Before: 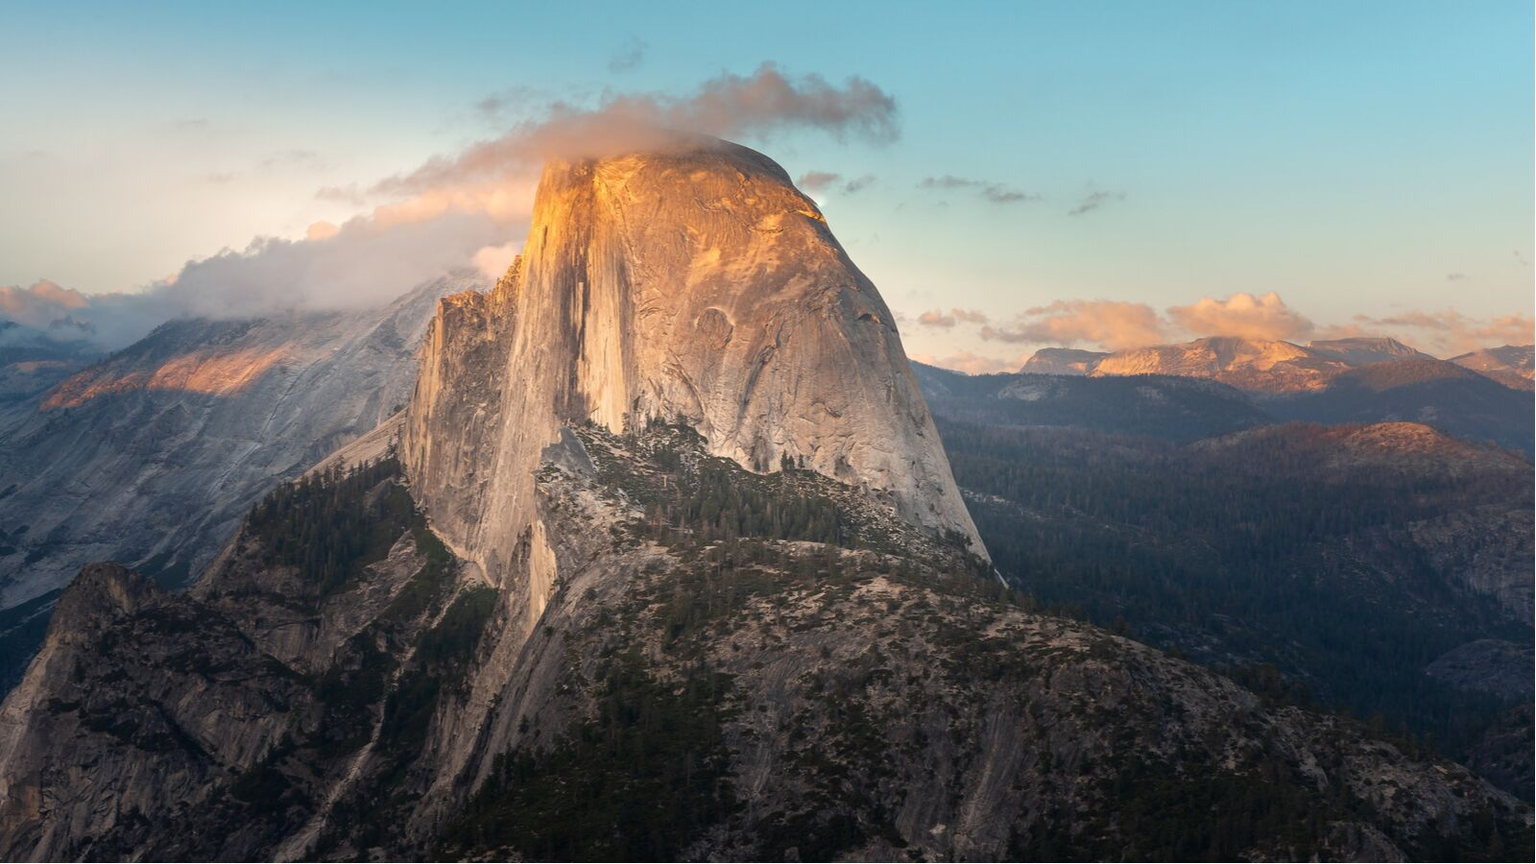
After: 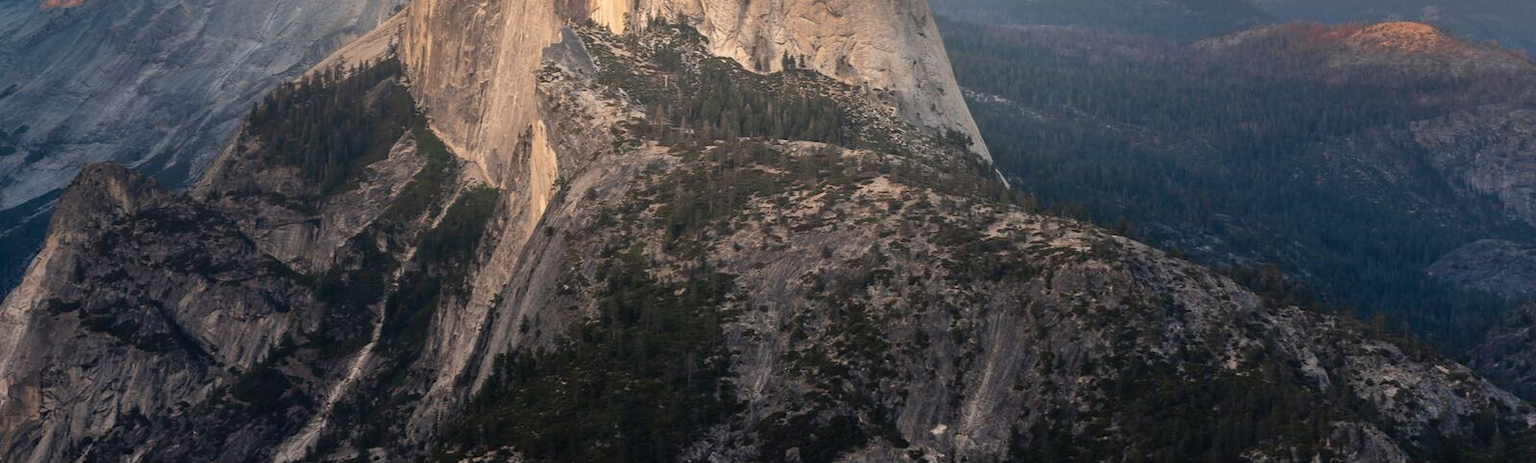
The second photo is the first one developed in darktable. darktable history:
crop and rotate: top 46.349%, right 0.07%
shadows and highlights: shadows 47.36, highlights -42.84, soften with gaussian
